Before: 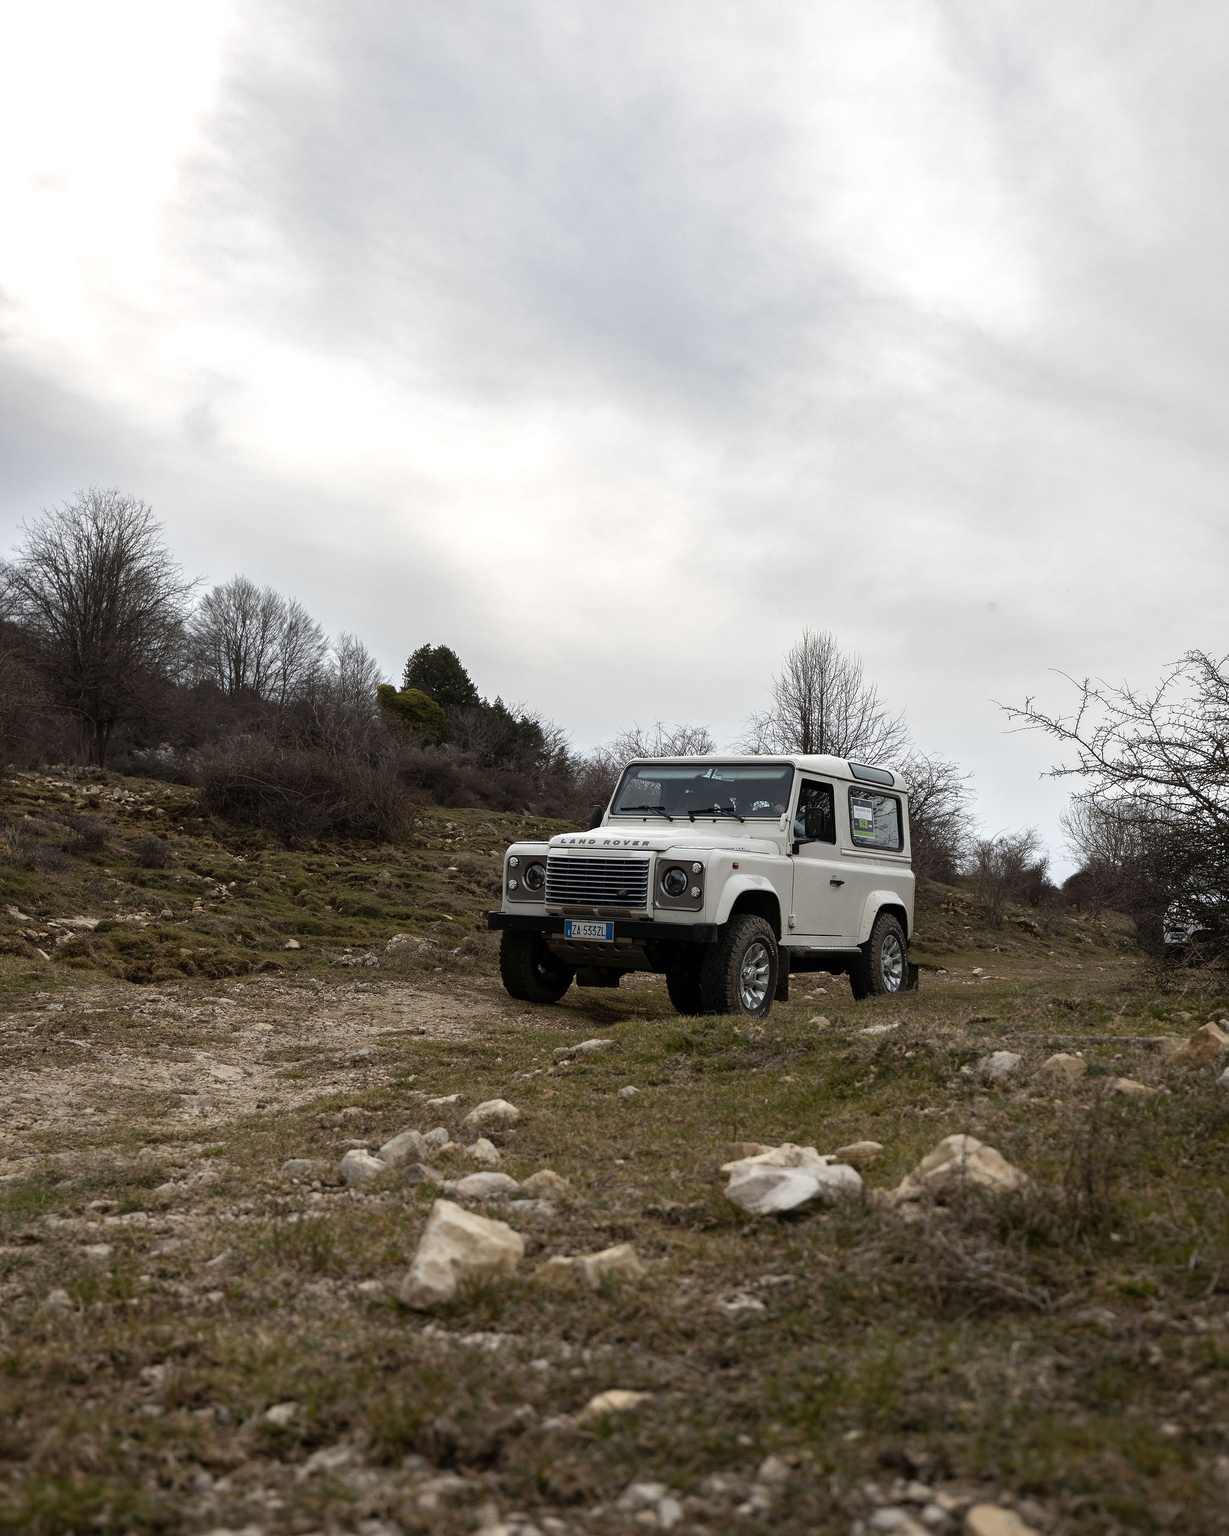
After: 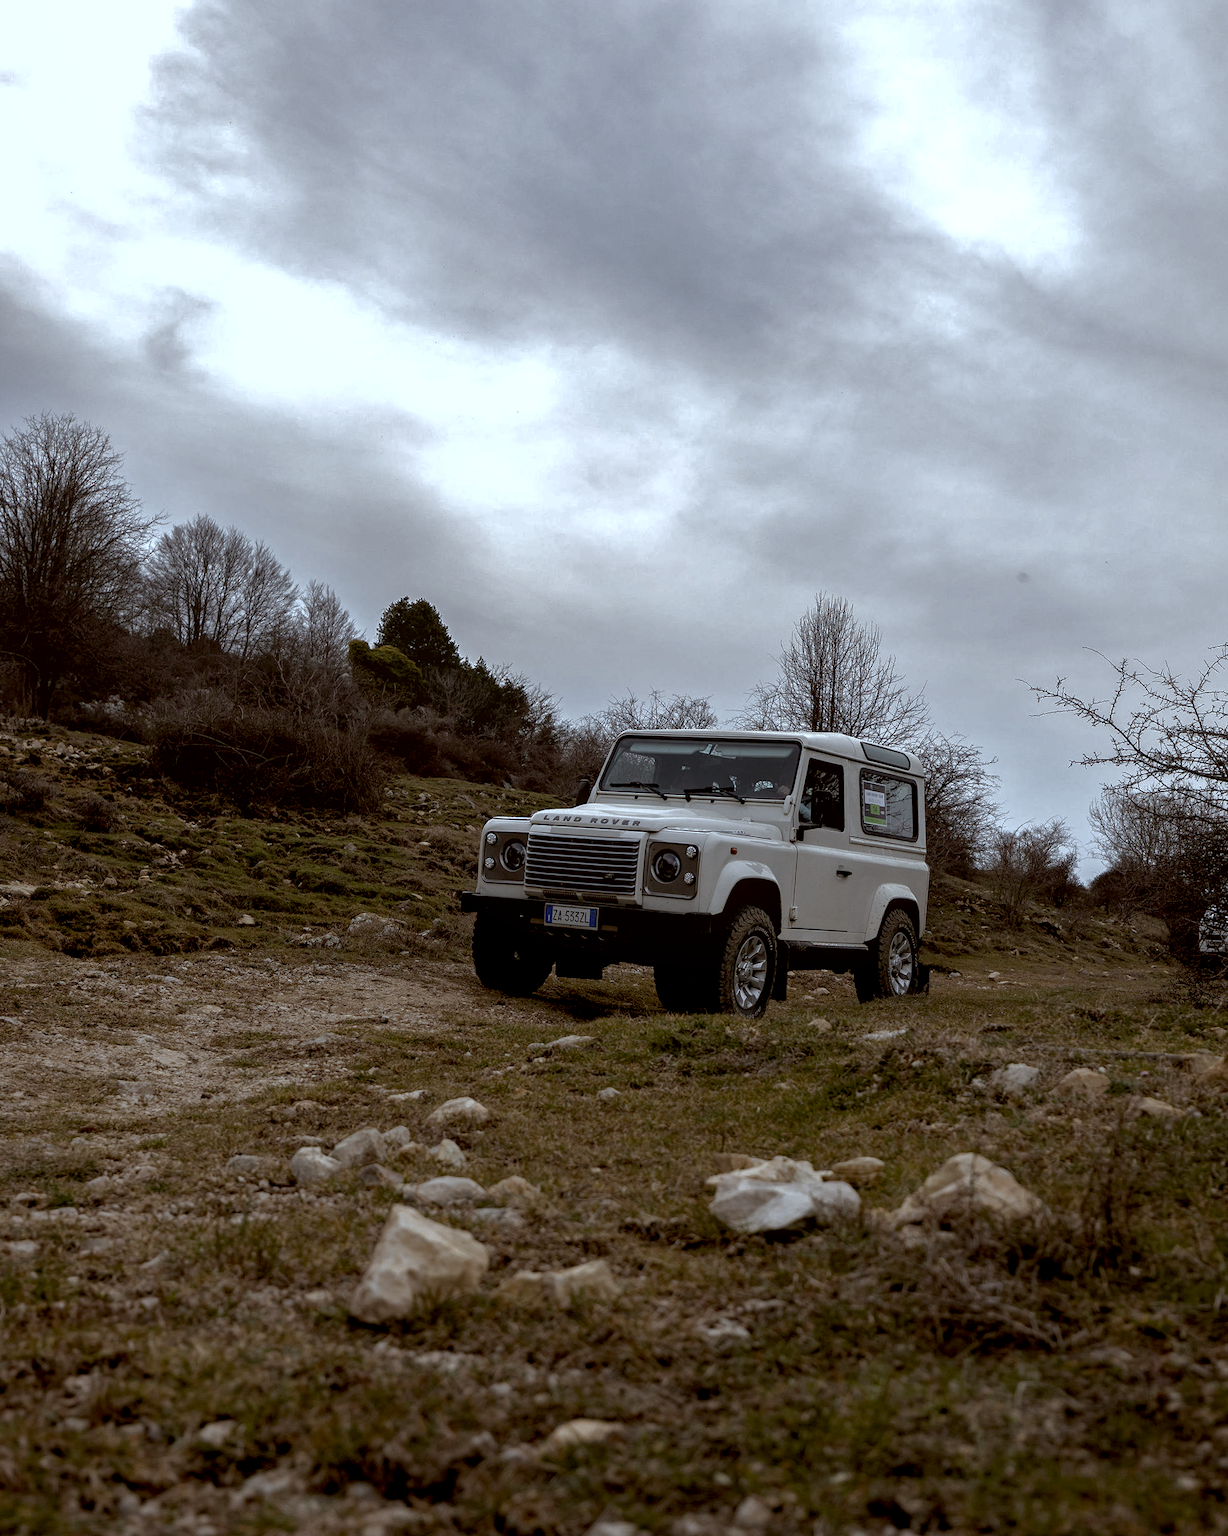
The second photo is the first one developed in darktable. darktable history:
crop and rotate: angle -1.96°, left 3.097%, top 4.154%, right 1.586%, bottom 0.529%
base curve: curves: ch0 [(0, 0) (0.841, 0.609) (1, 1)]
local contrast: on, module defaults
color calibration: illuminant as shot in camera, x 0.358, y 0.373, temperature 4628.91 K
exposure: black level correction 0.012, compensate highlight preservation false
color balance: mode lift, gamma, gain (sRGB), lift [1, 0.99, 1.01, 0.992], gamma [1, 1.037, 0.974, 0.963]
color correction: highlights a* -4.98, highlights b* -3.76, shadows a* 3.83, shadows b* 4.08
